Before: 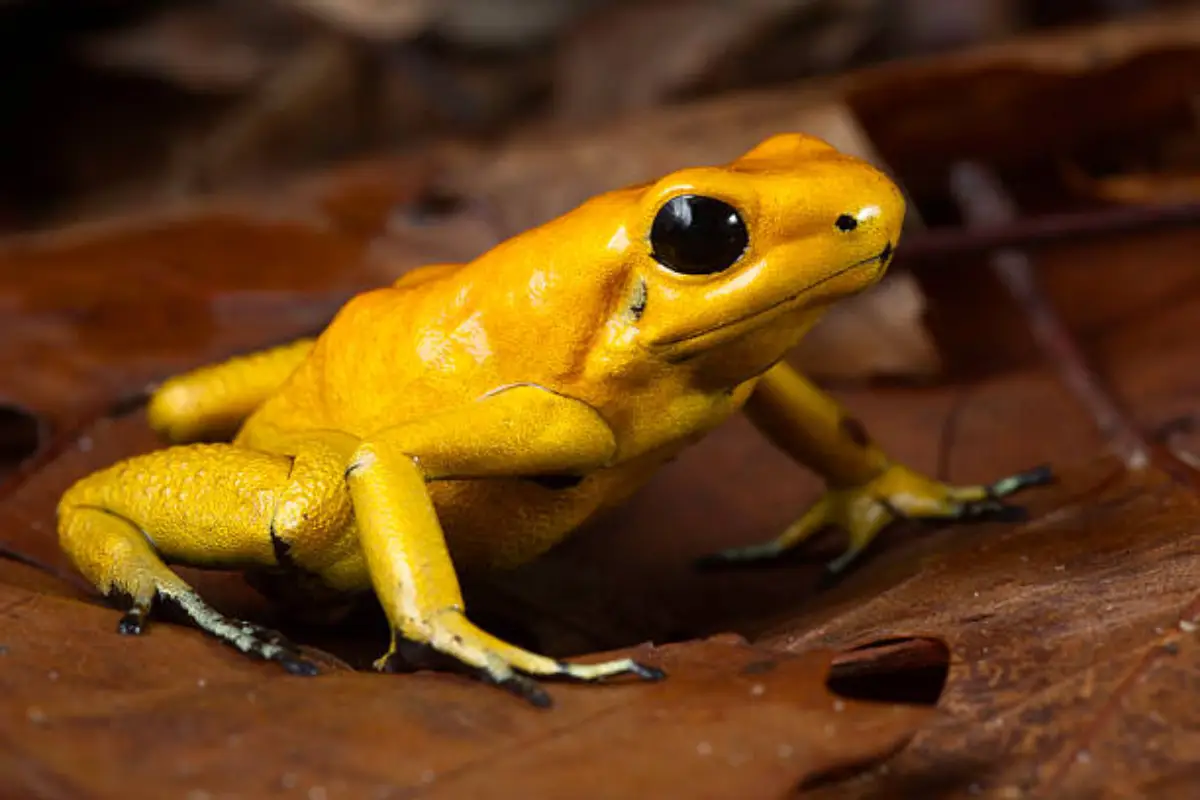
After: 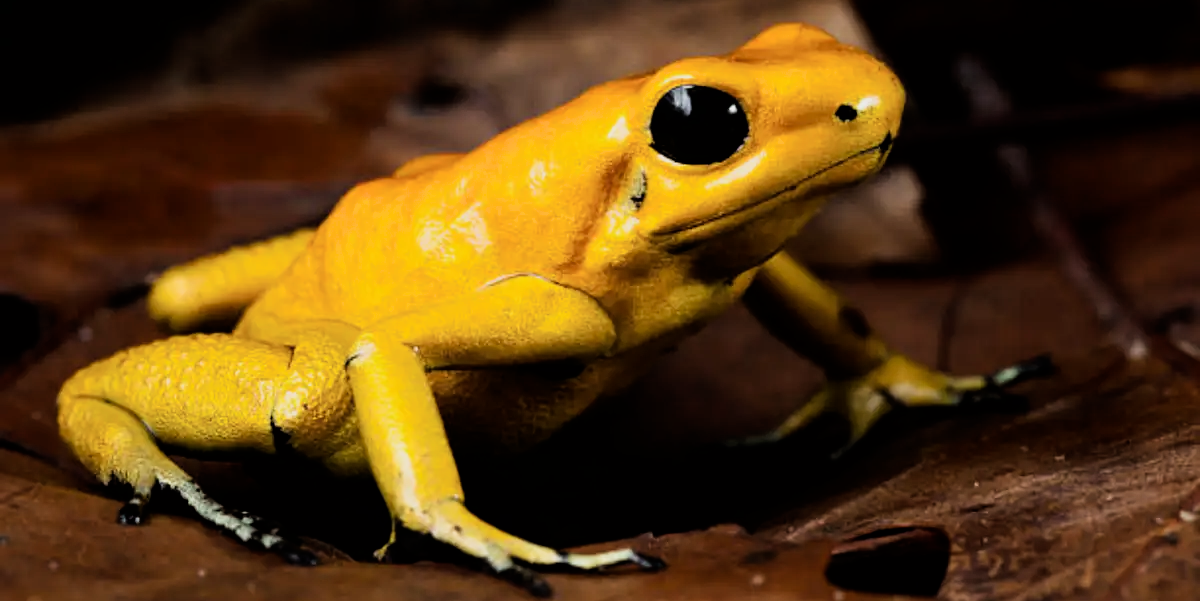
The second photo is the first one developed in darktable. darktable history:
crop: top 13.794%, bottom 10.961%
filmic rgb: black relative exposure -5.11 EV, white relative exposure 3.54 EV, hardness 3.16, contrast 1.396, highlights saturation mix -49.04%
